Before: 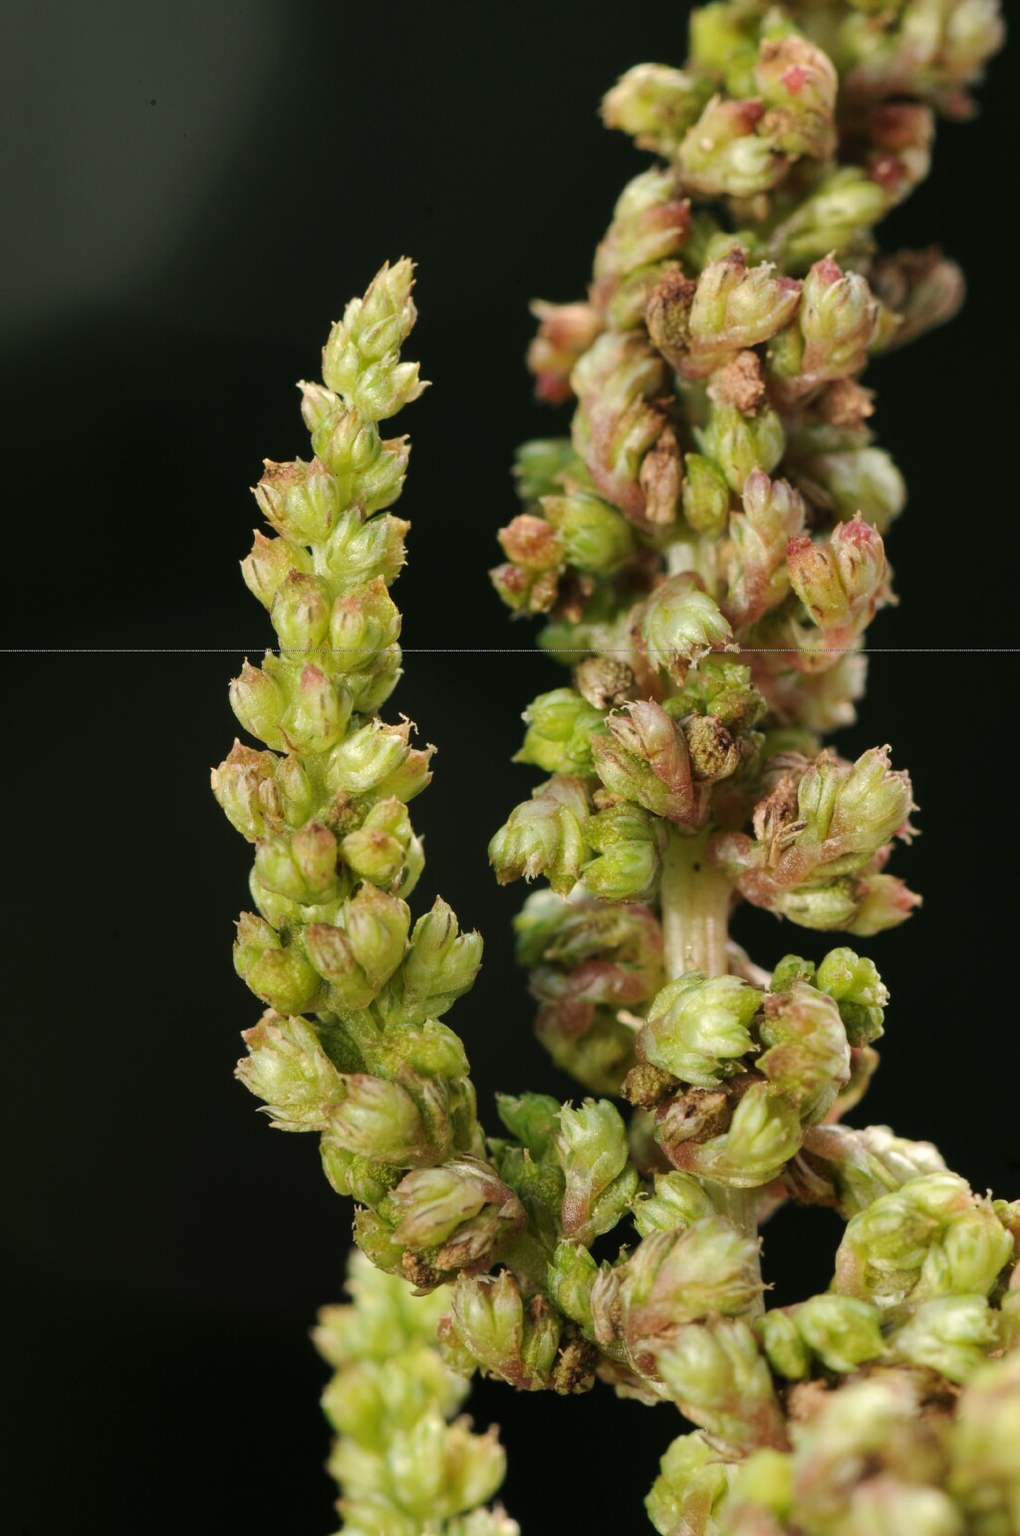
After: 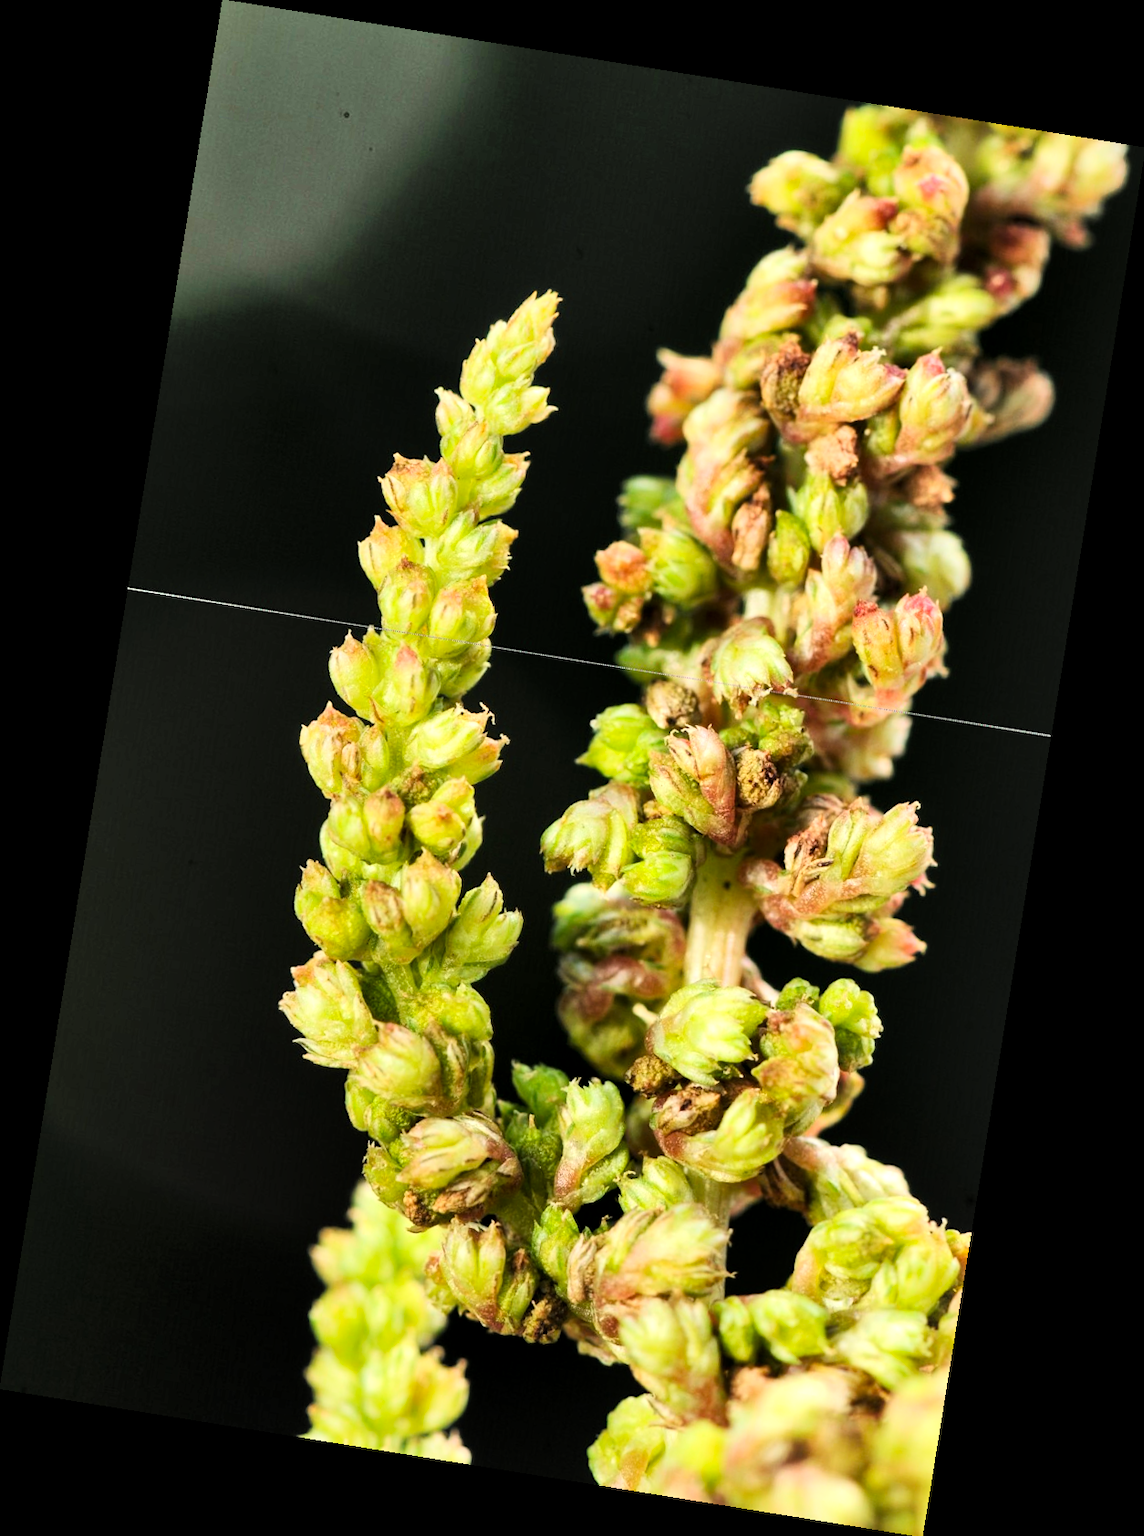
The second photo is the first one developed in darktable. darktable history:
local contrast: mode bilateral grid, contrast 25, coarseness 60, detail 151%, midtone range 0.2
tone curve: curves: ch0 [(0.021, 0) (0.104, 0.052) (0.496, 0.526) (0.737, 0.783) (1, 1)], color space Lab, linked channels, preserve colors none
contrast brightness saturation: contrast 0.24, brightness 0.26, saturation 0.39
shadows and highlights: soften with gaussian
rotate and perspective: rotation 9.12°, automatic cropping off
